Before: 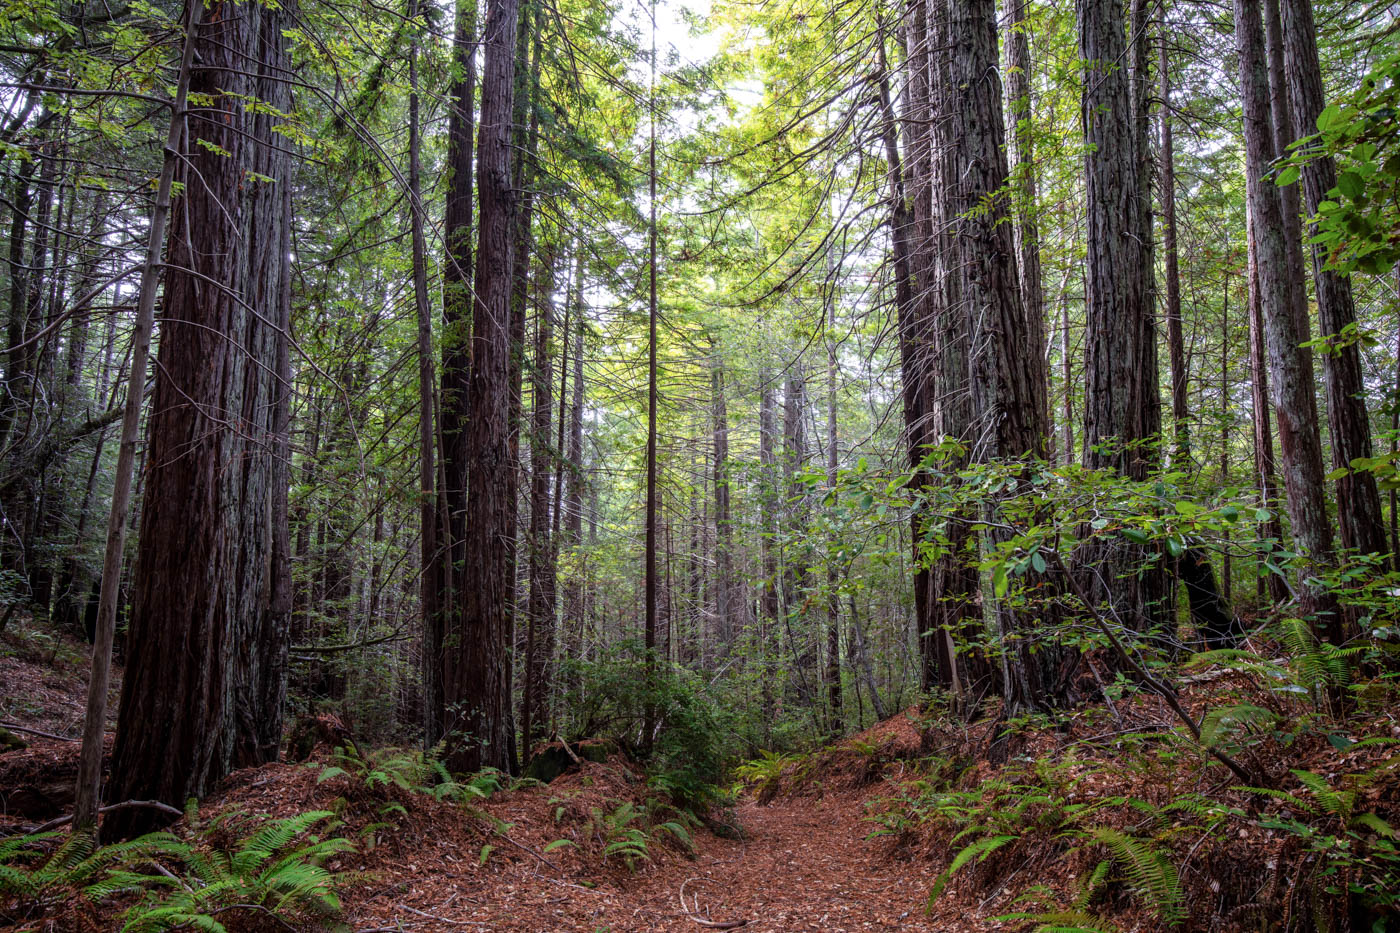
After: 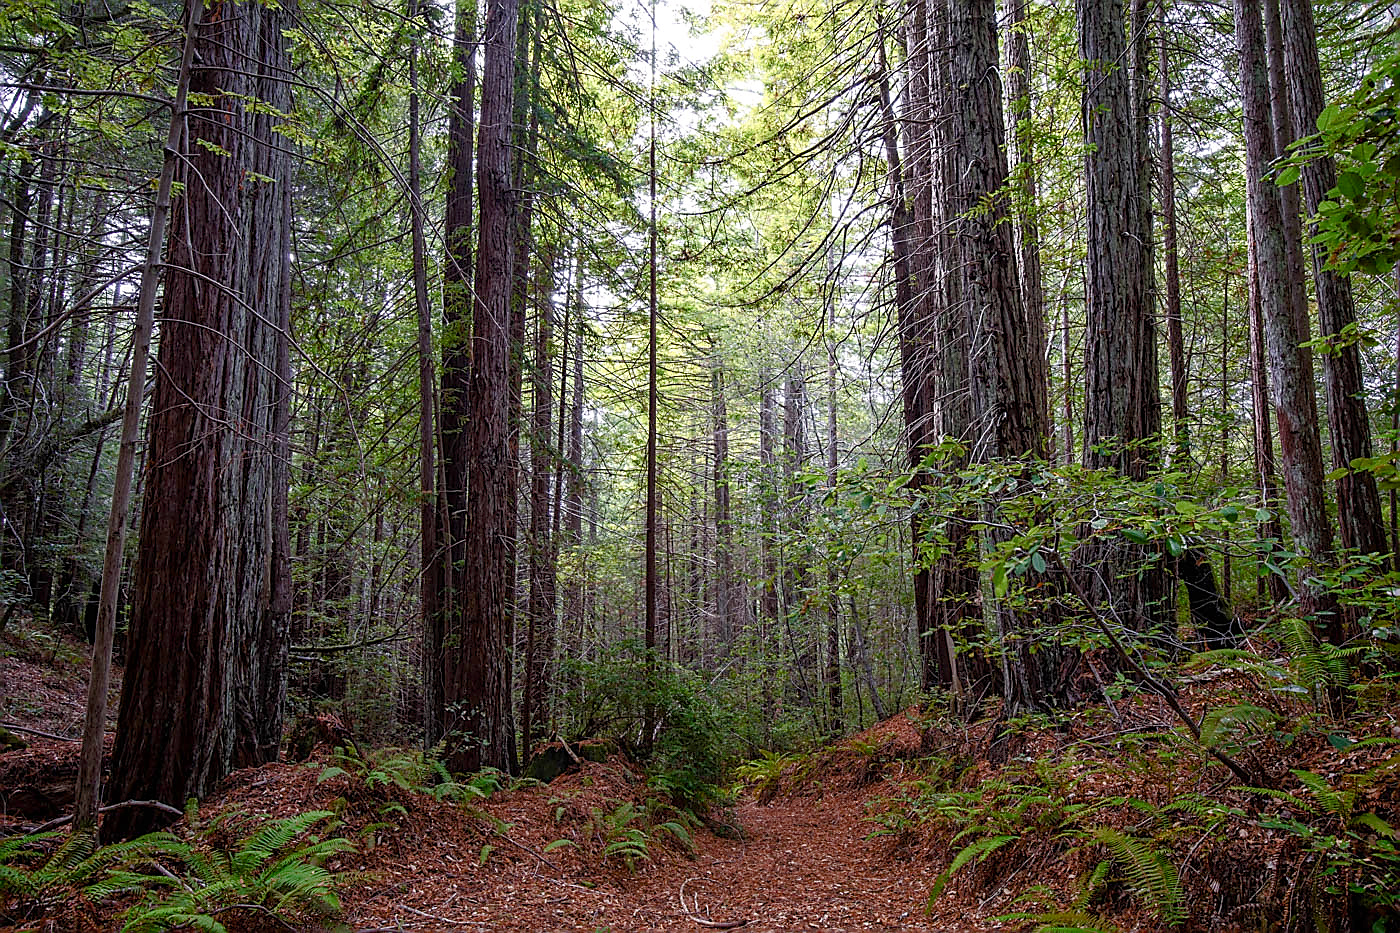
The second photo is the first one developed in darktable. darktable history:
color balance rgb: shadows lift › chroma 1%, shadows lift › hue 113°, highlights gain › chroma 0.2%, highlights gain › hue 333°, perceptual saturation grading › global saturation 20%, perceptual saturation grading › highlights -50%, perceptual saturation grading › shadows 25%, contrast -10%
tone equalizer: -8 EV -0.001 EV, -7 EV 0.001 EV, -6 EV -0.002 EV, -5 EV -0.003 EV, -4 EV -0.062 EV, -3 EV -0.222 EV, -2 EV -0.267 EV, -1 EV 0.105 EV, +0 EV 0.303 EV
sharpen: radius 1.4, amount 1.25, threshold 0.7
